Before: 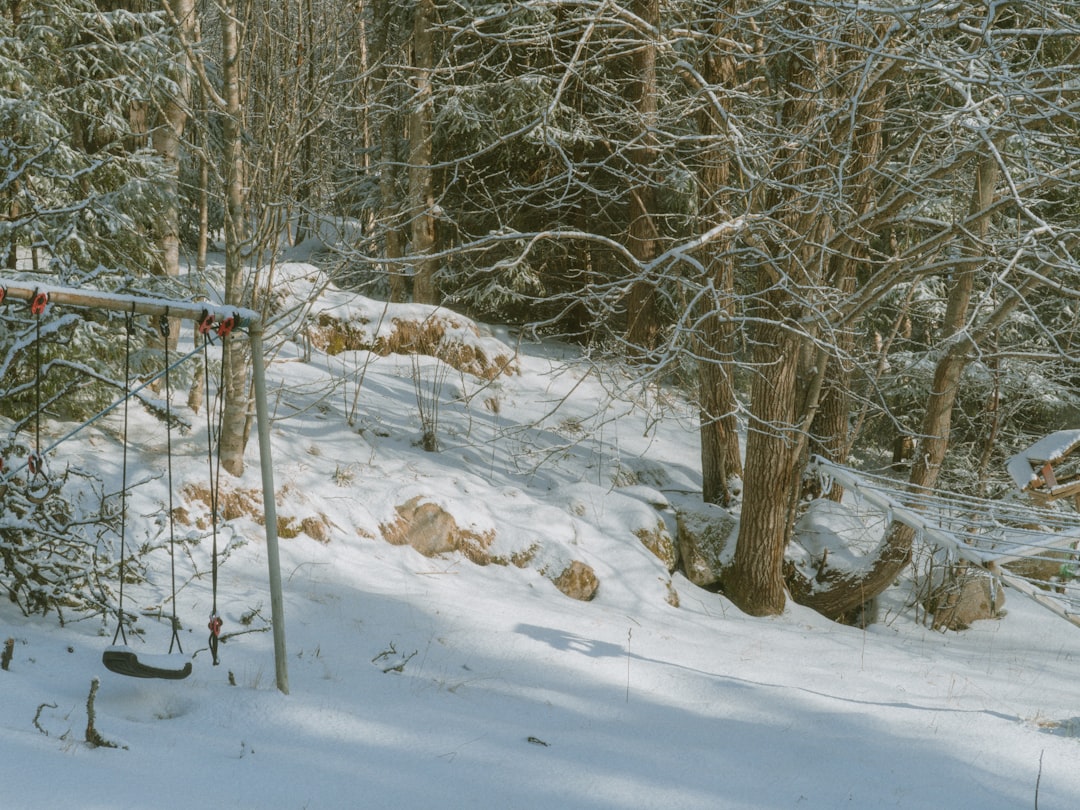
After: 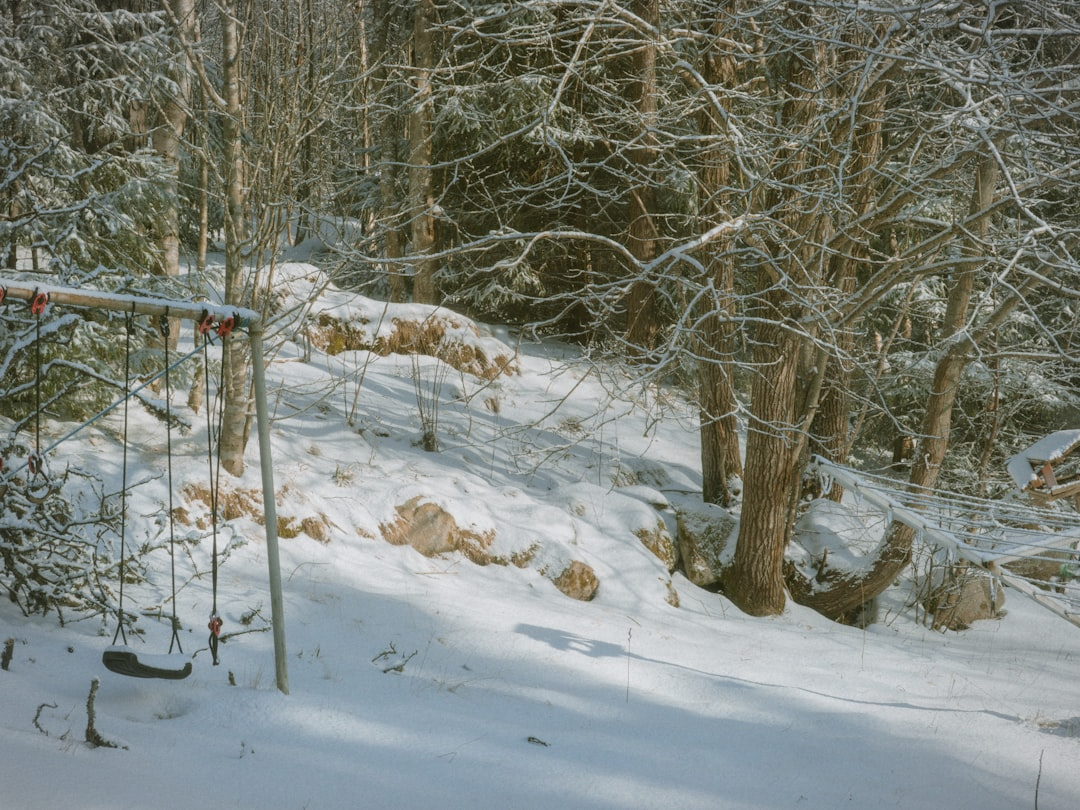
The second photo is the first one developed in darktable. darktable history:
vignetting: fall-off start 87.01%, brightness -0.268, automatic ratio true
